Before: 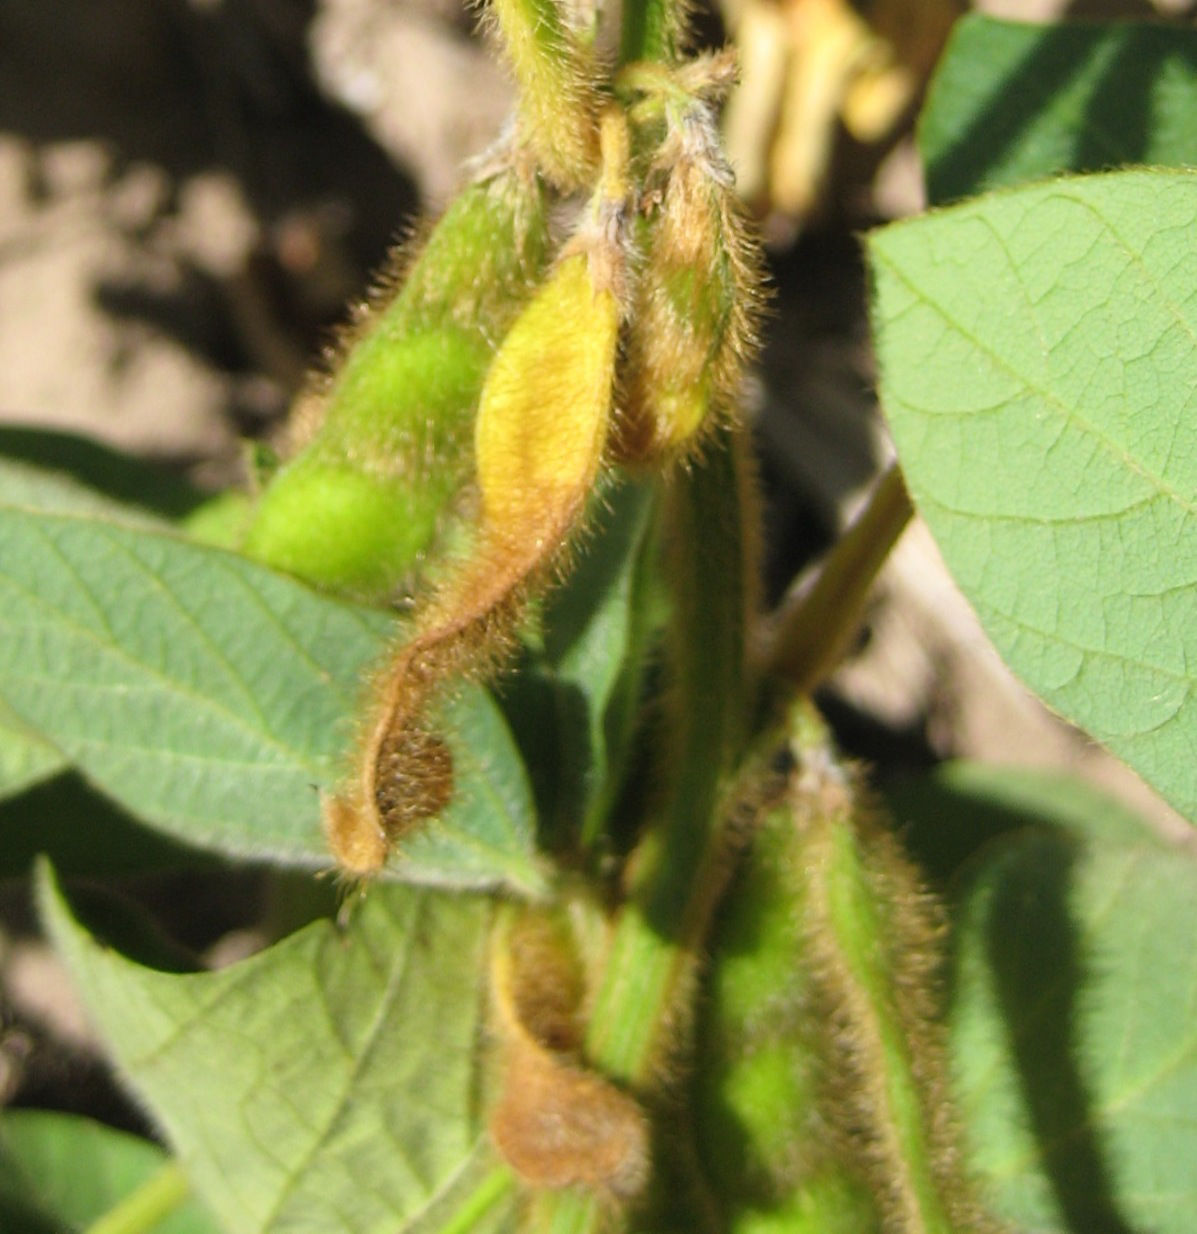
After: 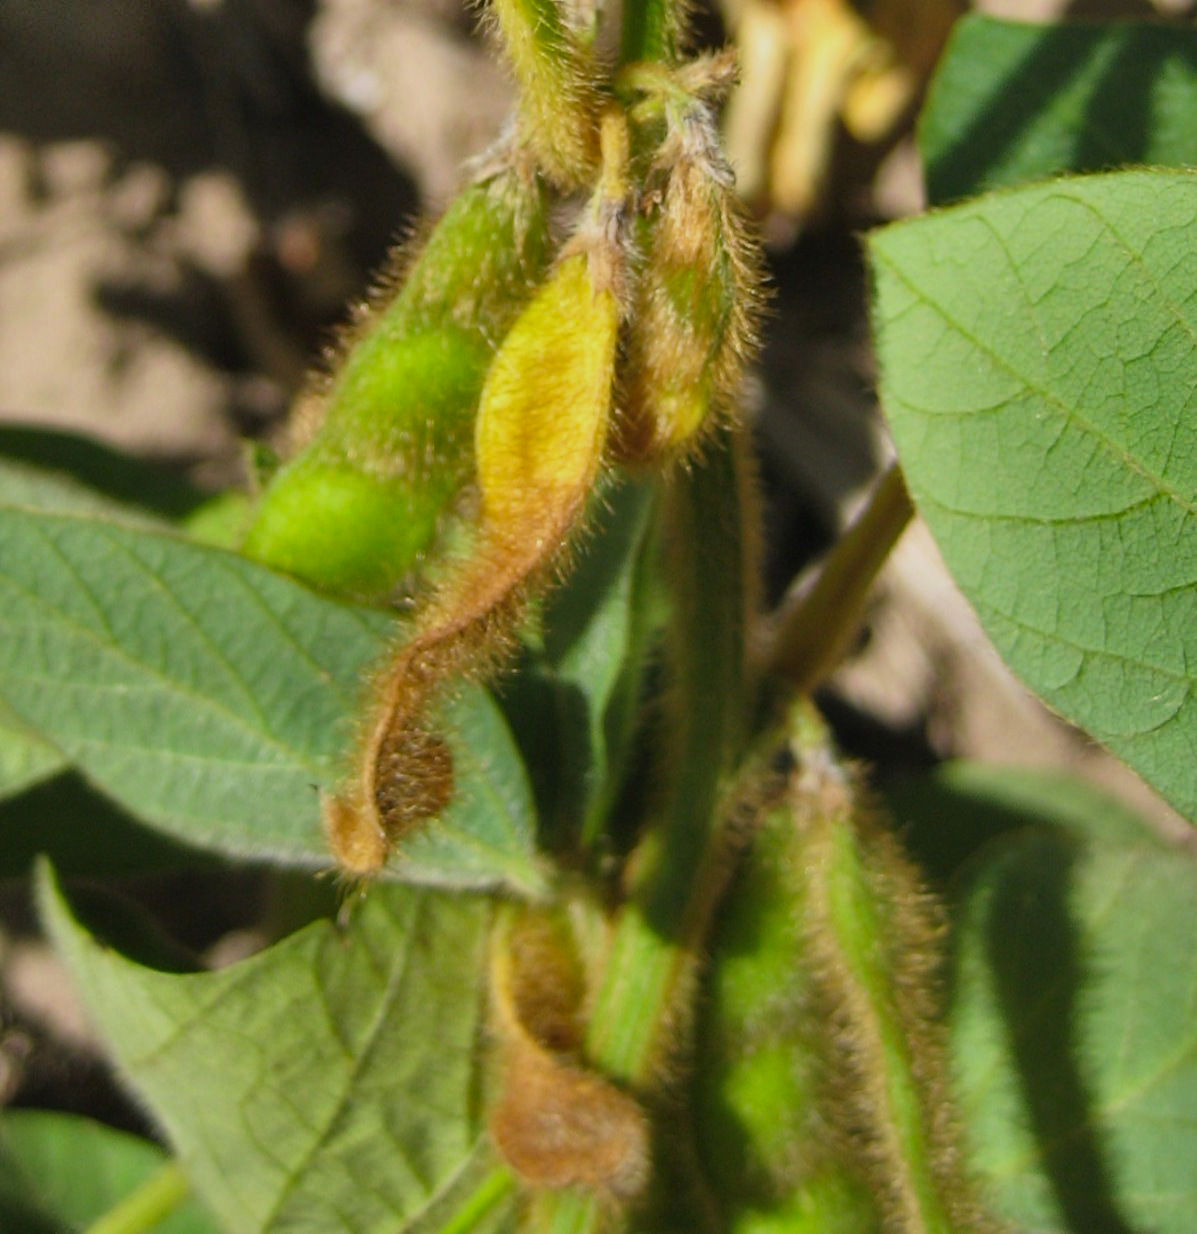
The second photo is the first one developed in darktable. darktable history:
shadows and highlights: shadows 80.88, white point adjustment -9.14, highlights -61.37, soften with gaussian
